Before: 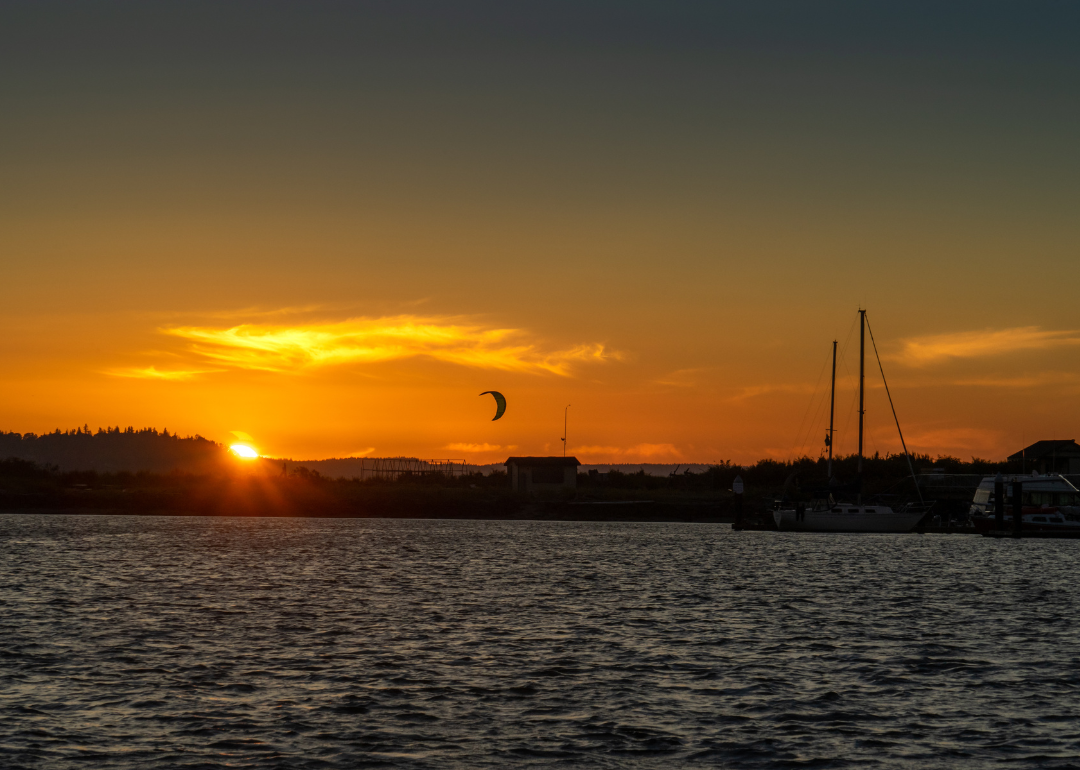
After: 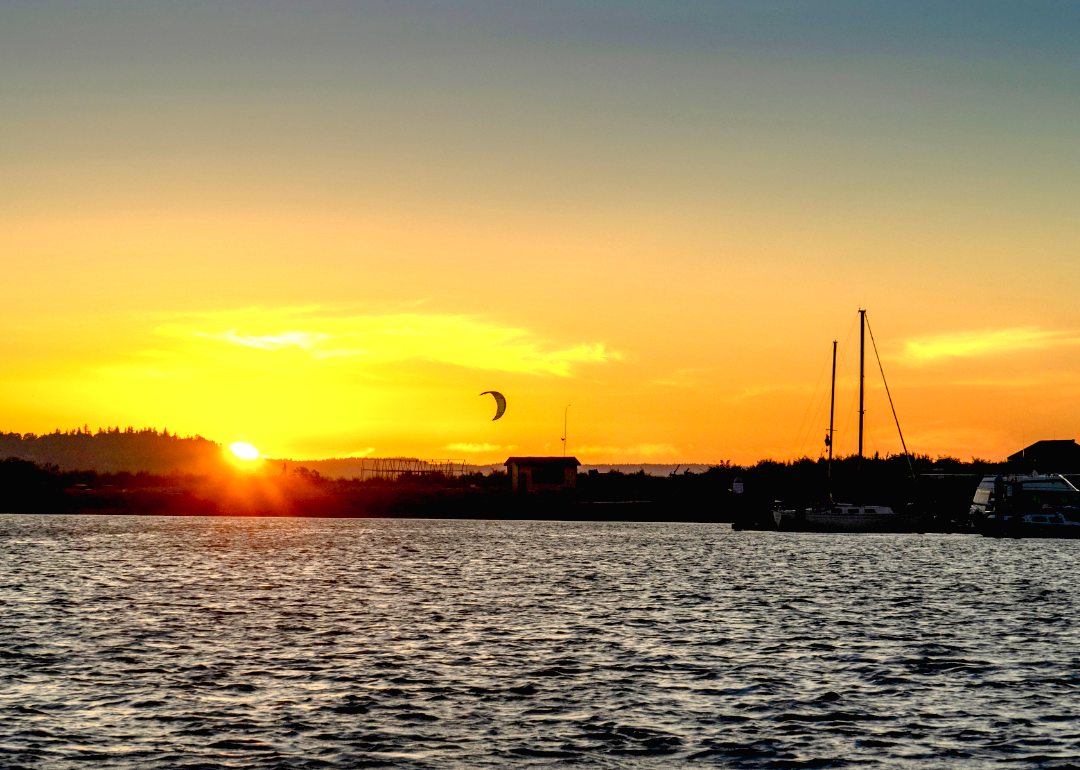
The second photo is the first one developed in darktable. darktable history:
tone curve: curves: ch0 [(0, 0.012) (0.036, 0.035) (0.274, 0.288) (0.504, 0.536) (0.844, 0.84) (1, 0.983)]; ch1 [(0, 0) (0.389, 0.403) (0.462, 0.486) (0.499, 0.498) (0.511, 0.502) (0.536, 0.547) (0.567, 0.588) (0.626, 0.645) (0.749, 0.781) (1, 1)]; ch2 [(0, 0) (0.457, 0.486) (0.5, 0.5) (0.56, 0.551) (0.615, 0.607) (0.704, 0.732) (1, 1)], preserve colors none
exposure: black level correction 0.006, exposure 2.071 EV, compensate exposure bias true, compensate highlight preservation false
